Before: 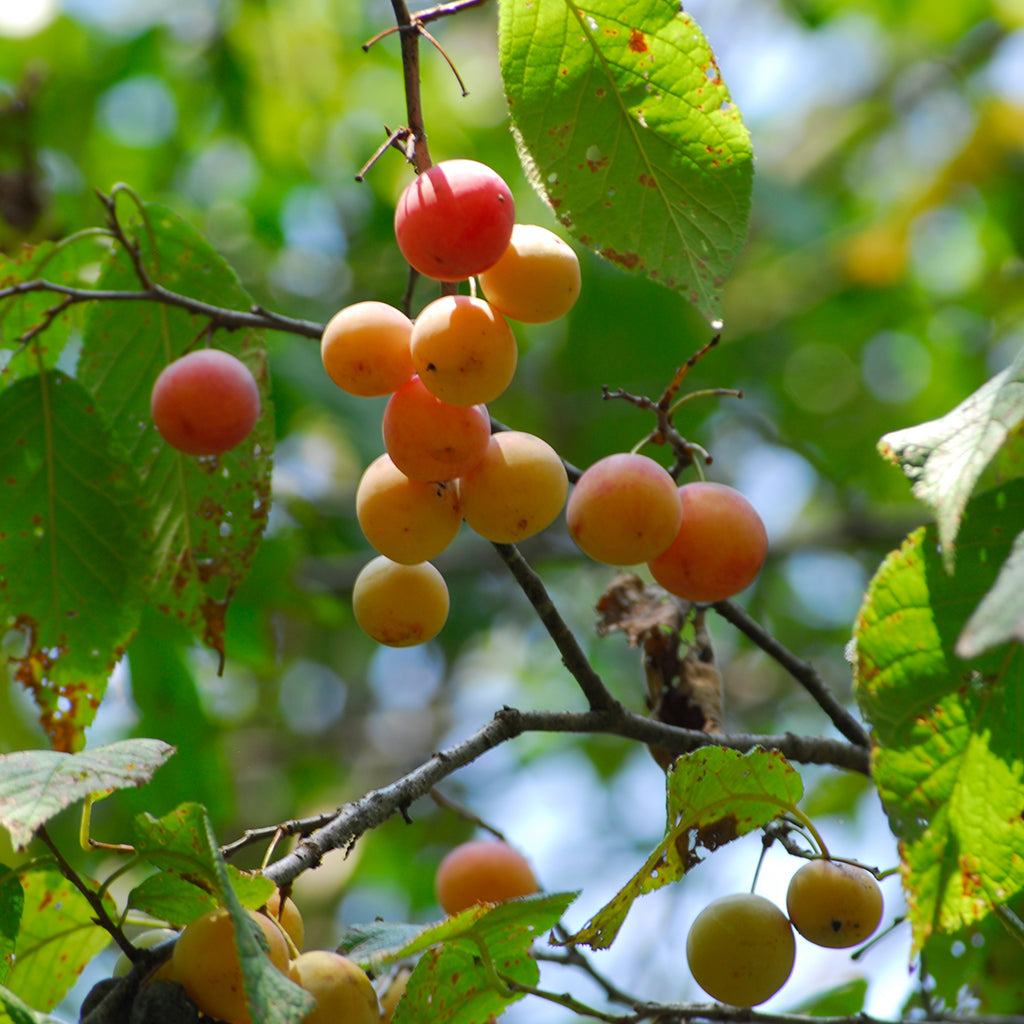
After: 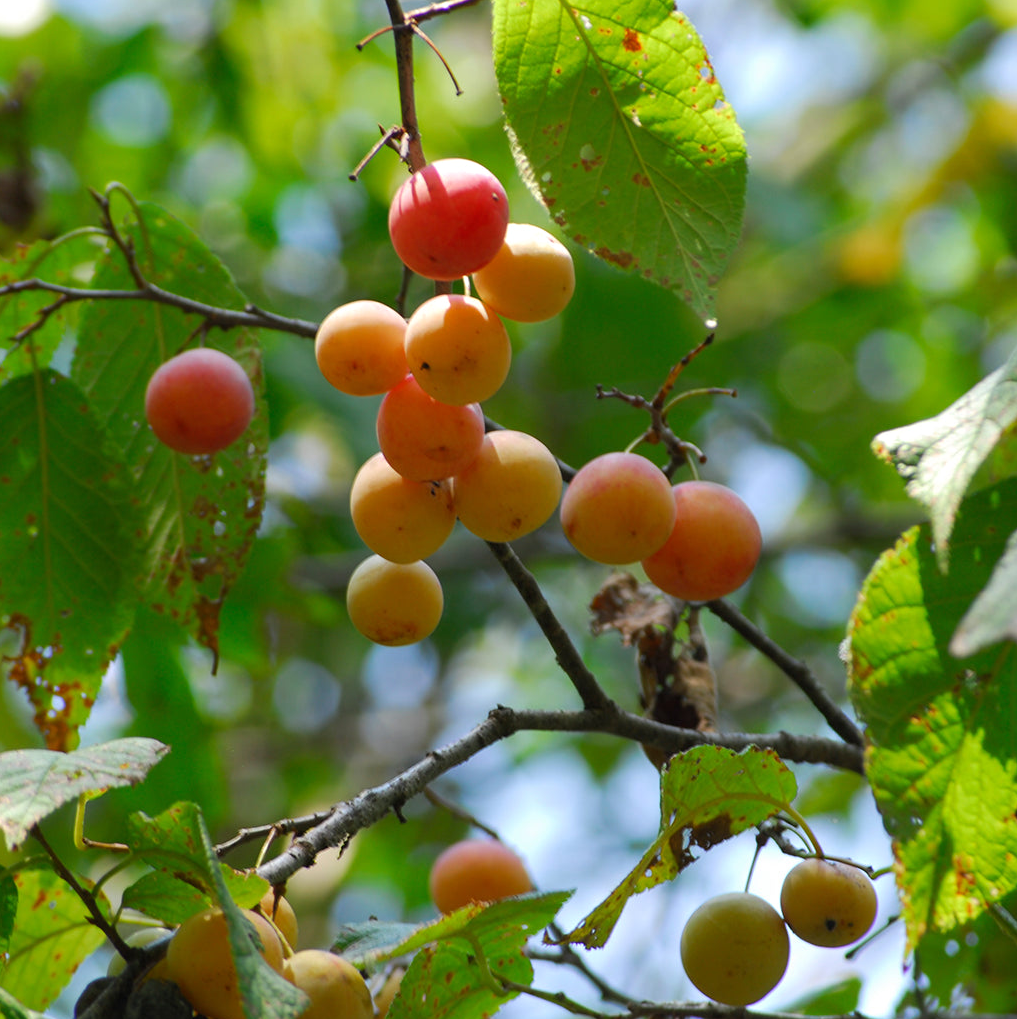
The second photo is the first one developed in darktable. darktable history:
tone equalizer: on, module defaults
crop and rotate: left 0.614%, top 0.179%, bottom 0.309%
